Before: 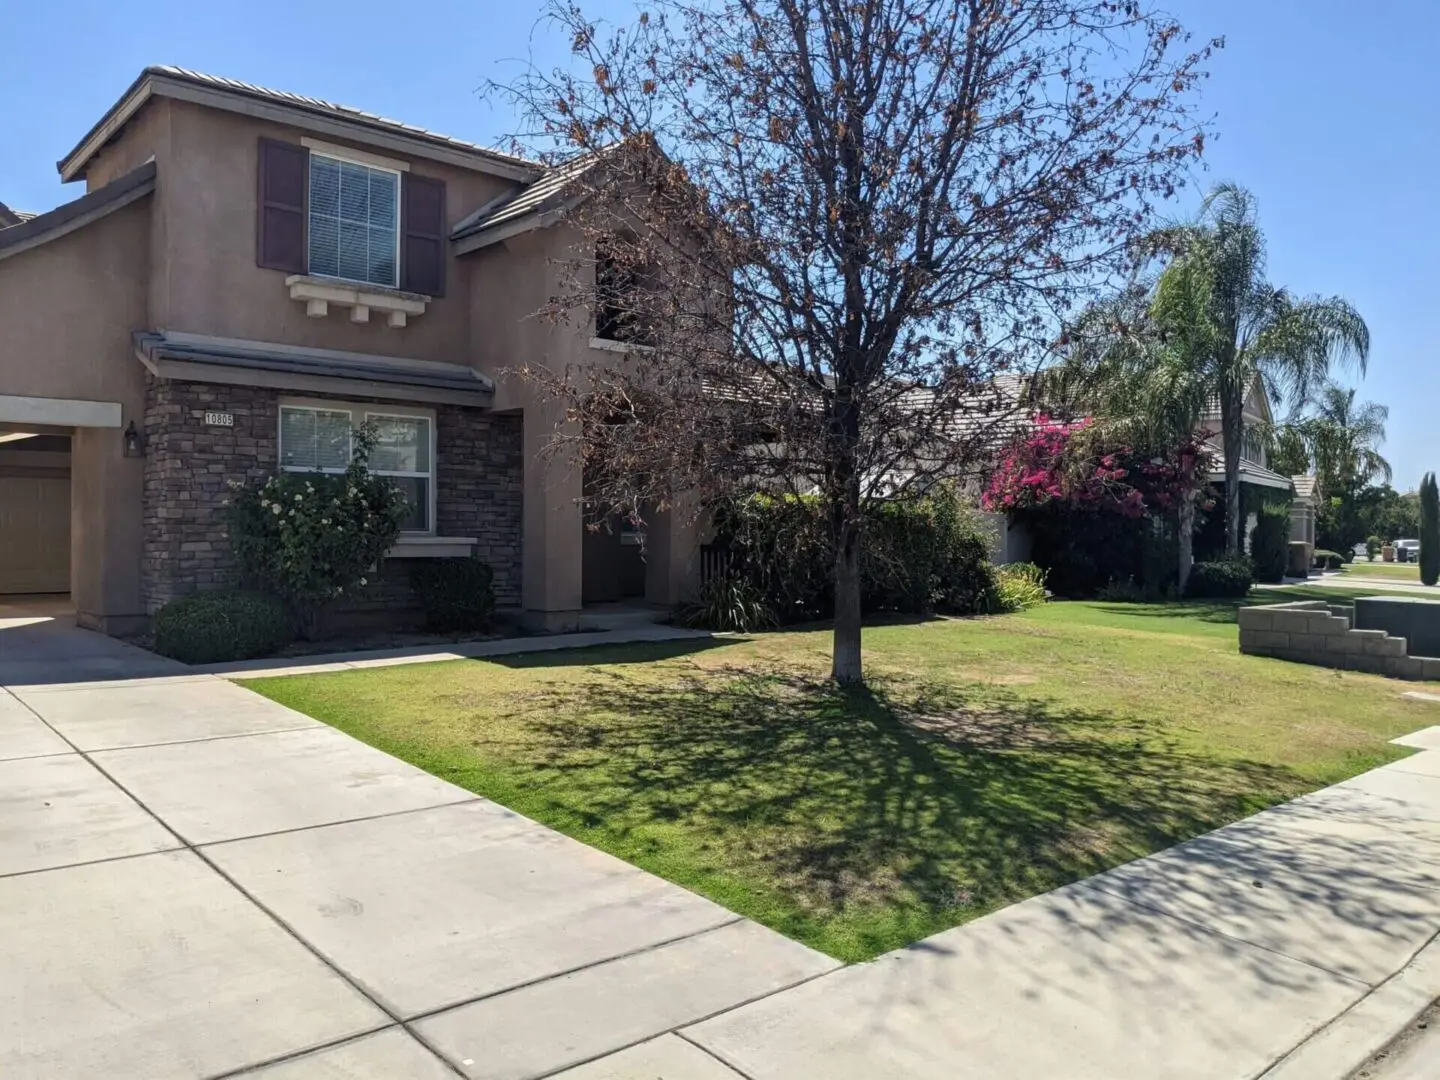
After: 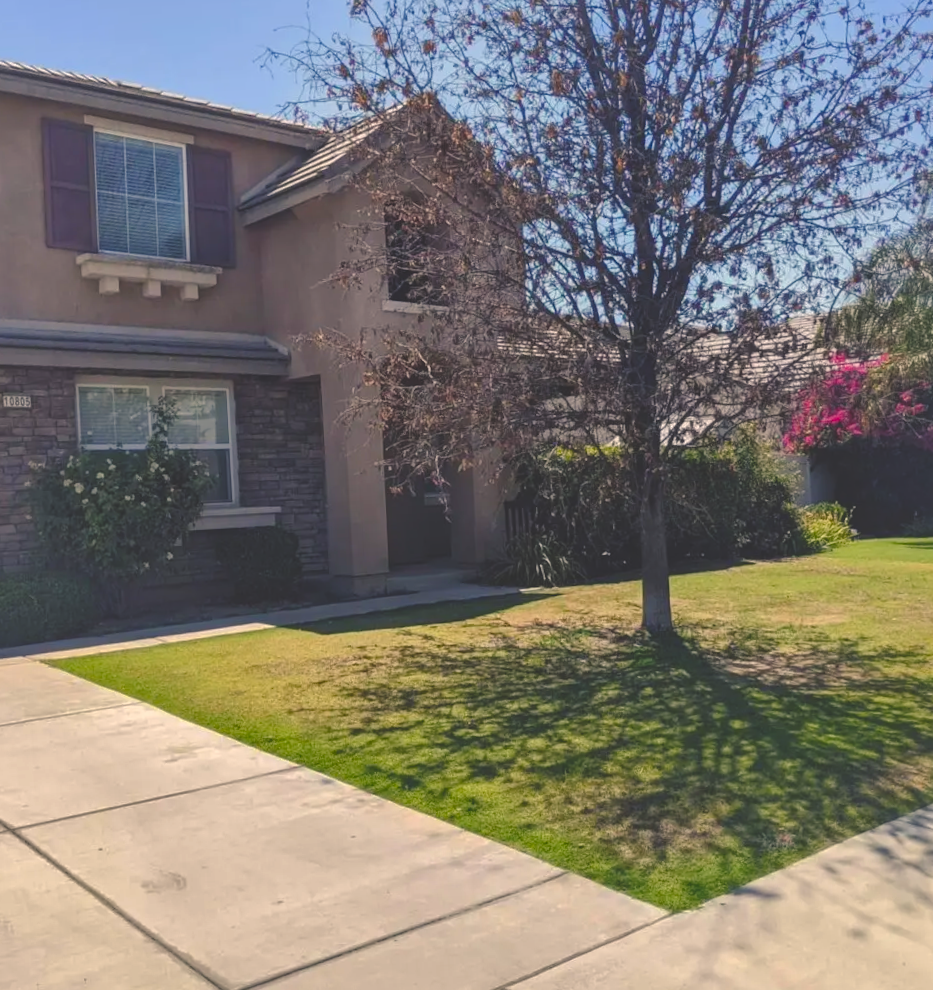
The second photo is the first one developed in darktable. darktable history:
color balance rgb: shadows lift › chroma 2%, shadows lift › hue 247.2°, power › chroma 0.3%, power › hue 25.2°, highlights gain › chroma 3%, highlights gain › hue 60°, global offset › luminance 2%, perceptual saturation grading › global saturation 20%, perceptual saturation grading › highlights -20%, perceptual saturation grading › shadows 30%
crop and rotate: left 12.648%, right 20.685%
rotate and perspective: rotation -3°, crop left 0.031, crop right 0.968, crop top 0.07, crop bottom 0.93
exposure: black level correction 0, compensate exposure bias true, compensate highlight preservation false
shadows and highlights: on, module defaults
